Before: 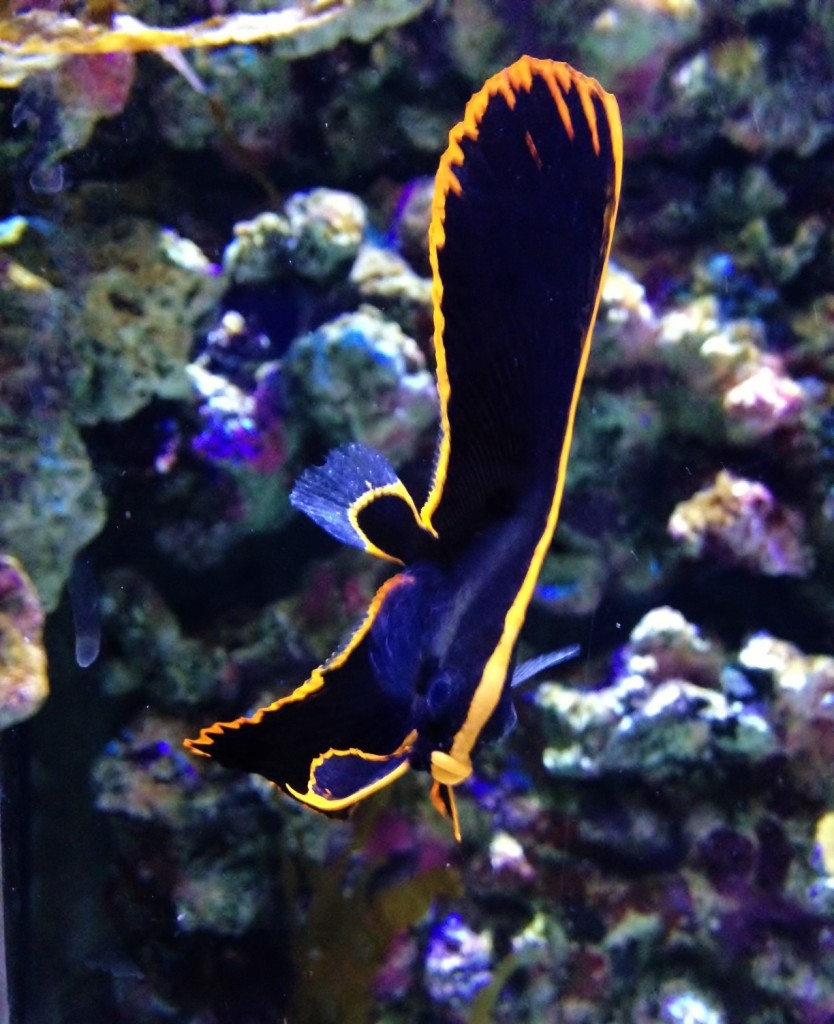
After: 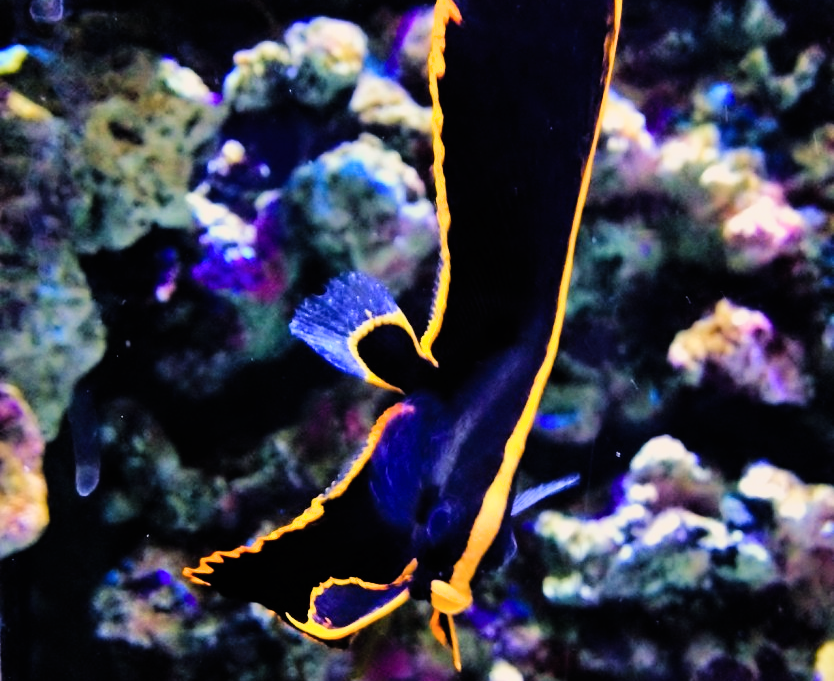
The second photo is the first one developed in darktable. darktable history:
filmic rgb: black relative exposure -5 EV, white relative exposure 3.2 EV, hardness 3.42, contrast 1.2, highlights saturation mix -30%
crop: top 16.727%, bottom 16.727%
color balance rgb: shadows lift › chroma 2%, shadows lift › hue 247.2°, power › chroma 0.3%, power › hue 25.2°, highlights gain › chroma 3%, highlights gain › hue 60°, global offset › luminance 0.75%, perceptual saturation grading › global saturation 20%, perceptual saturation grading › highlights -20%, perceptual saturation grading › shadows 30%, global vibrance 20%
shadows and highlights: radius 108.52, shadows 44.07, highlights -67.8, low approximation 0.01, soften with gaussian
